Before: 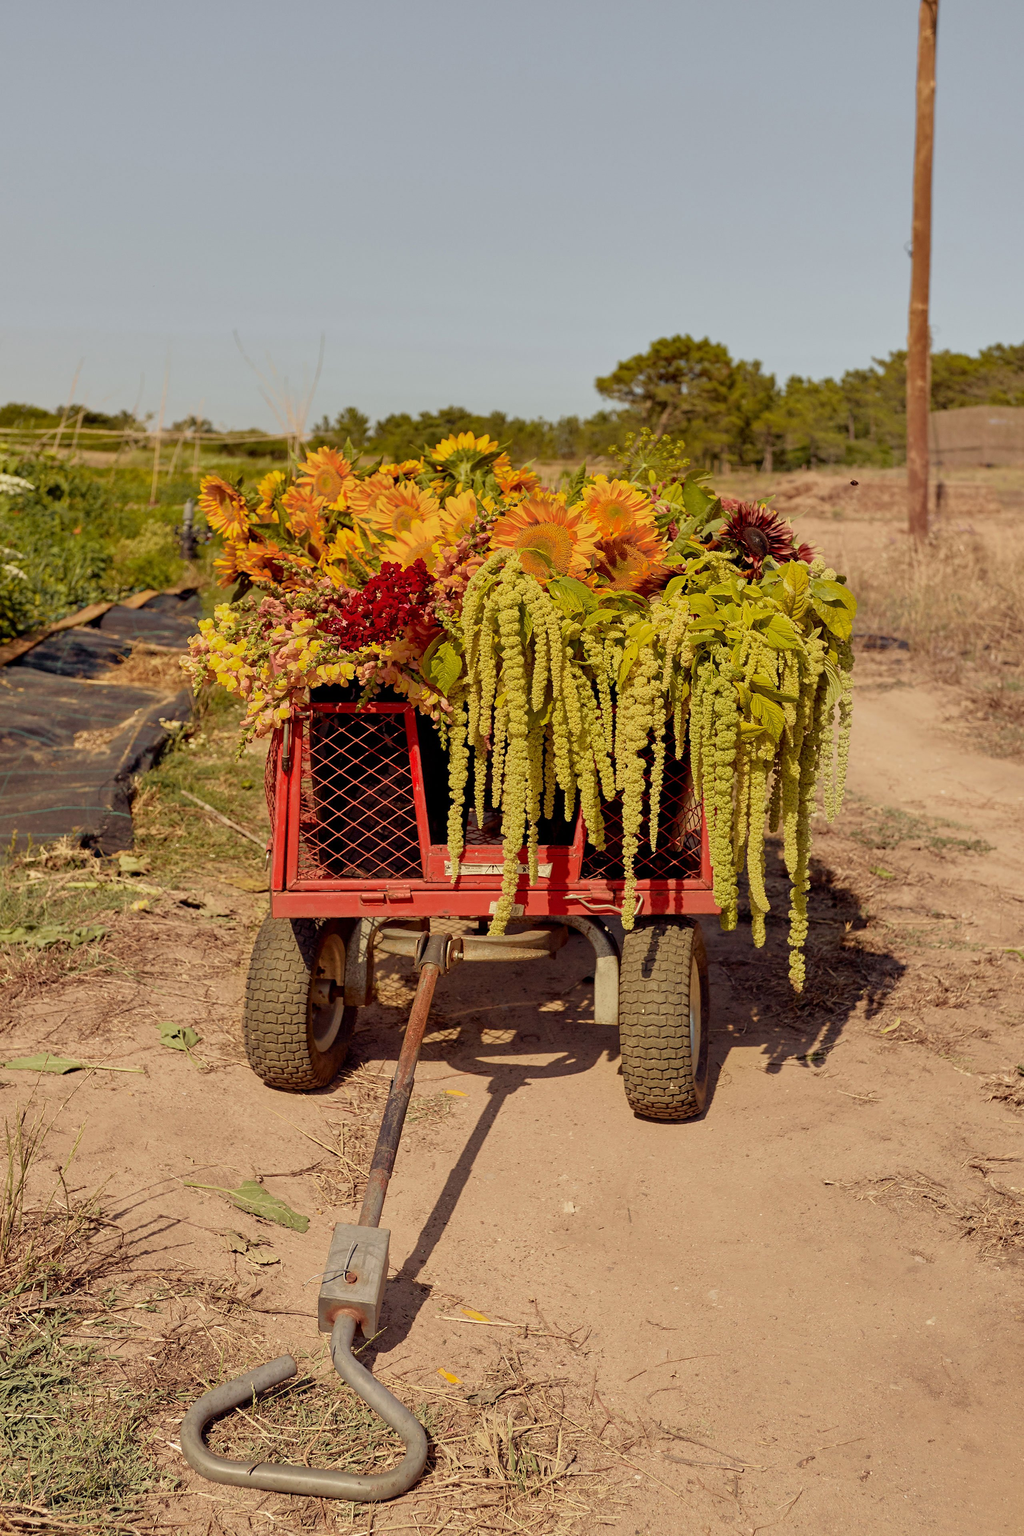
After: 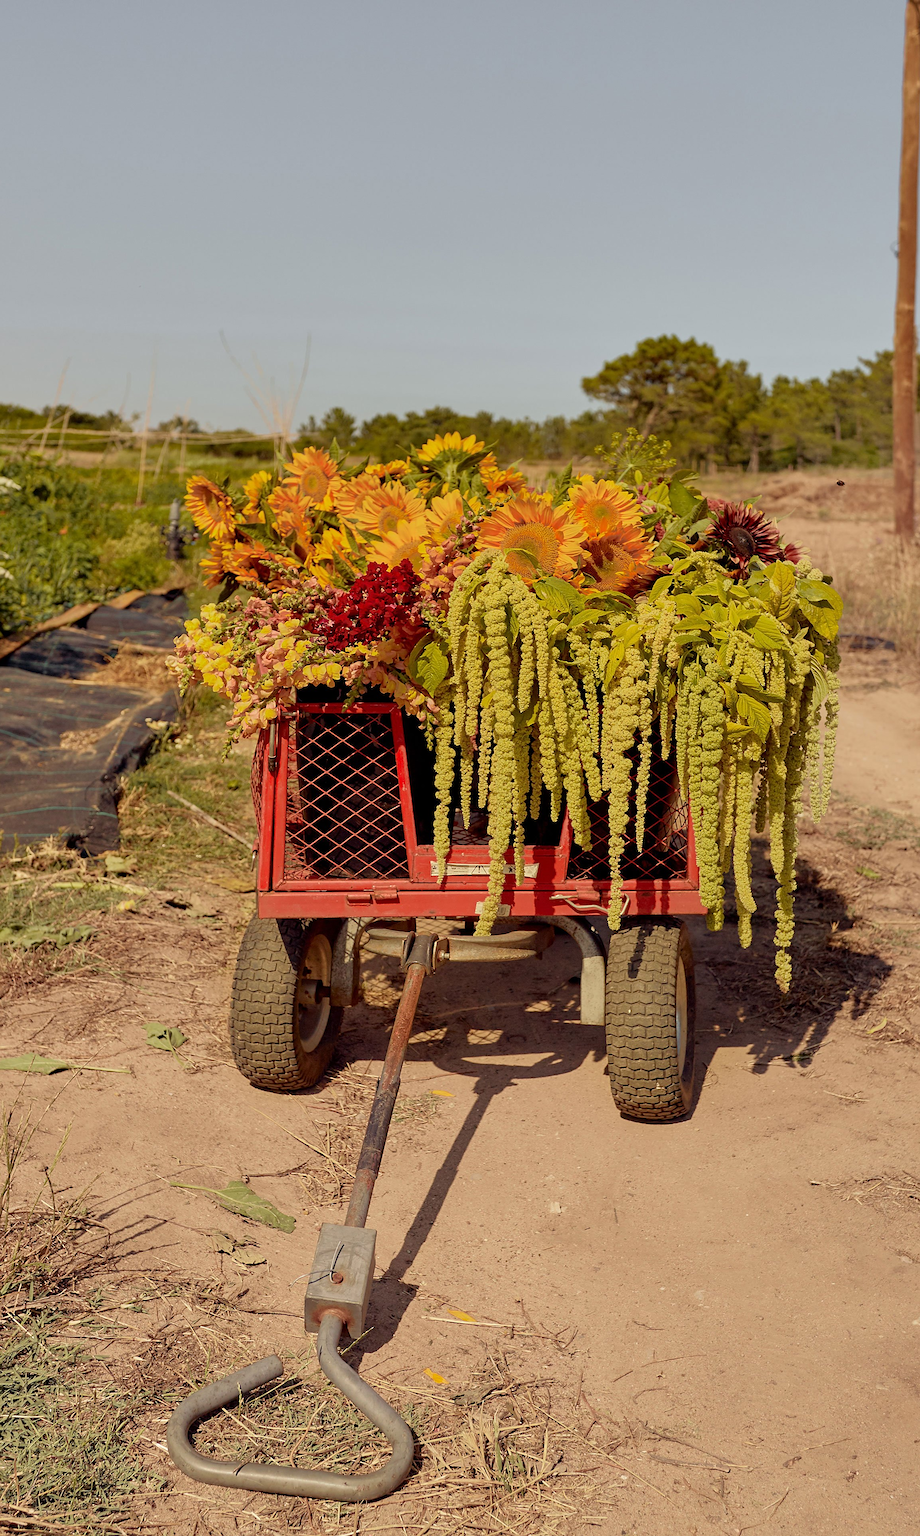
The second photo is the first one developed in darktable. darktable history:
crop and rotate: left 1.401%, right 8.655%
sharpen: amount 0.218
